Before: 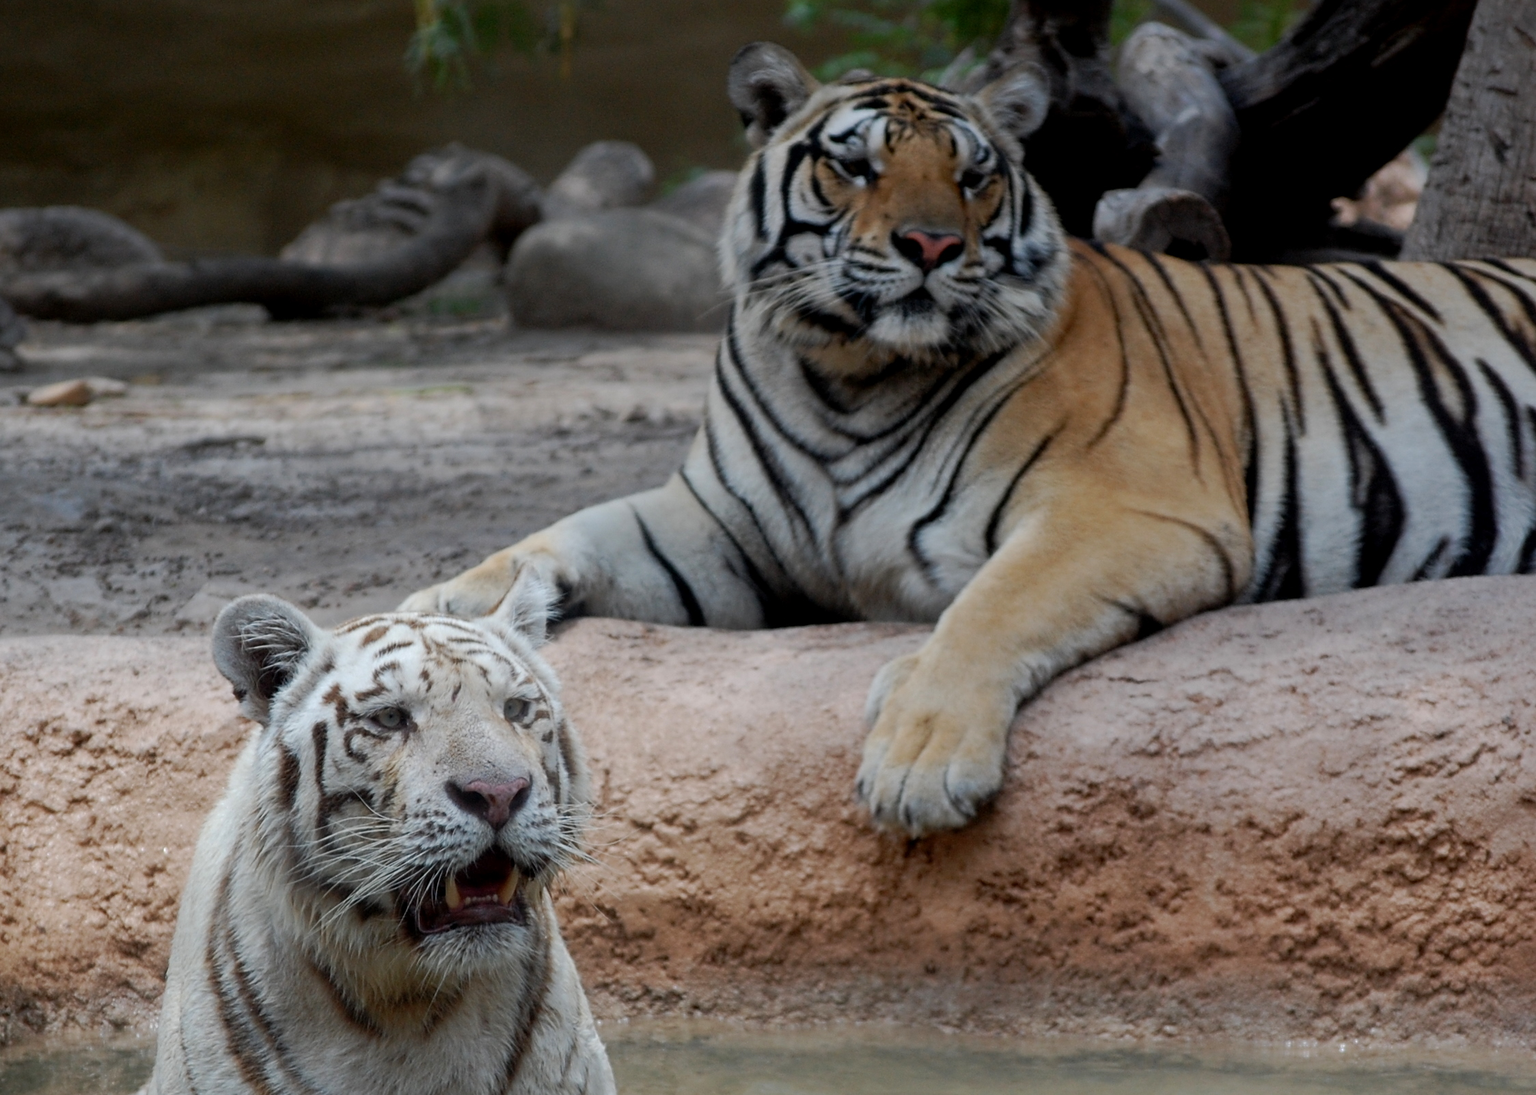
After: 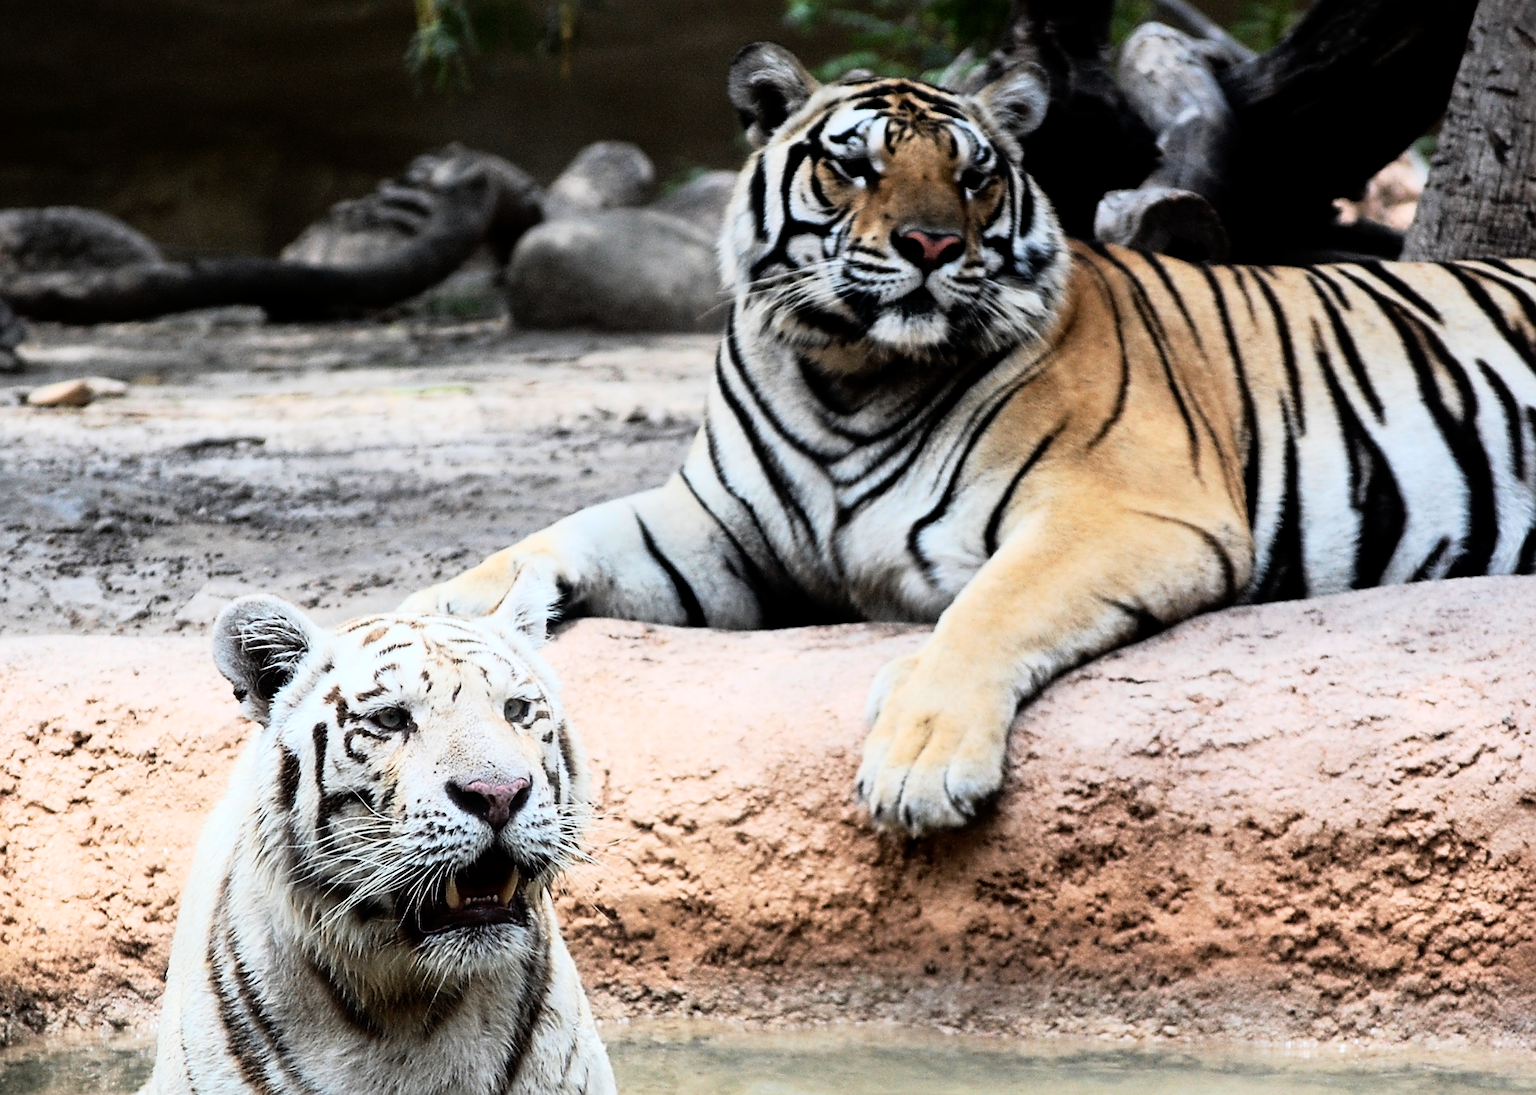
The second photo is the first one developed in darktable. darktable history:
rgb curve: curves: ch0 [(0, 0) (0.21, 0.15) (0.24, 0.21) (0.5, 0.75) (0.75, 0.96) (0.89, 0.99) (1, 1)]; ch1 [(0, 0.02) (0.21, 0.13) (0.25, 0.2) (0.5, 0.67) (0.75, 0.9) (0.89, 0.97) (1, 1)]; ch2 [(0, 0.02) (0.21, 0.13) (0.25, 0.2) (0.5, 0.67) (0.75, 0.9) (0.89, 0.97) (1, 1)], compensate middle gray true
tone equalizer: on, module defaults
sharpen: on, module defaults
